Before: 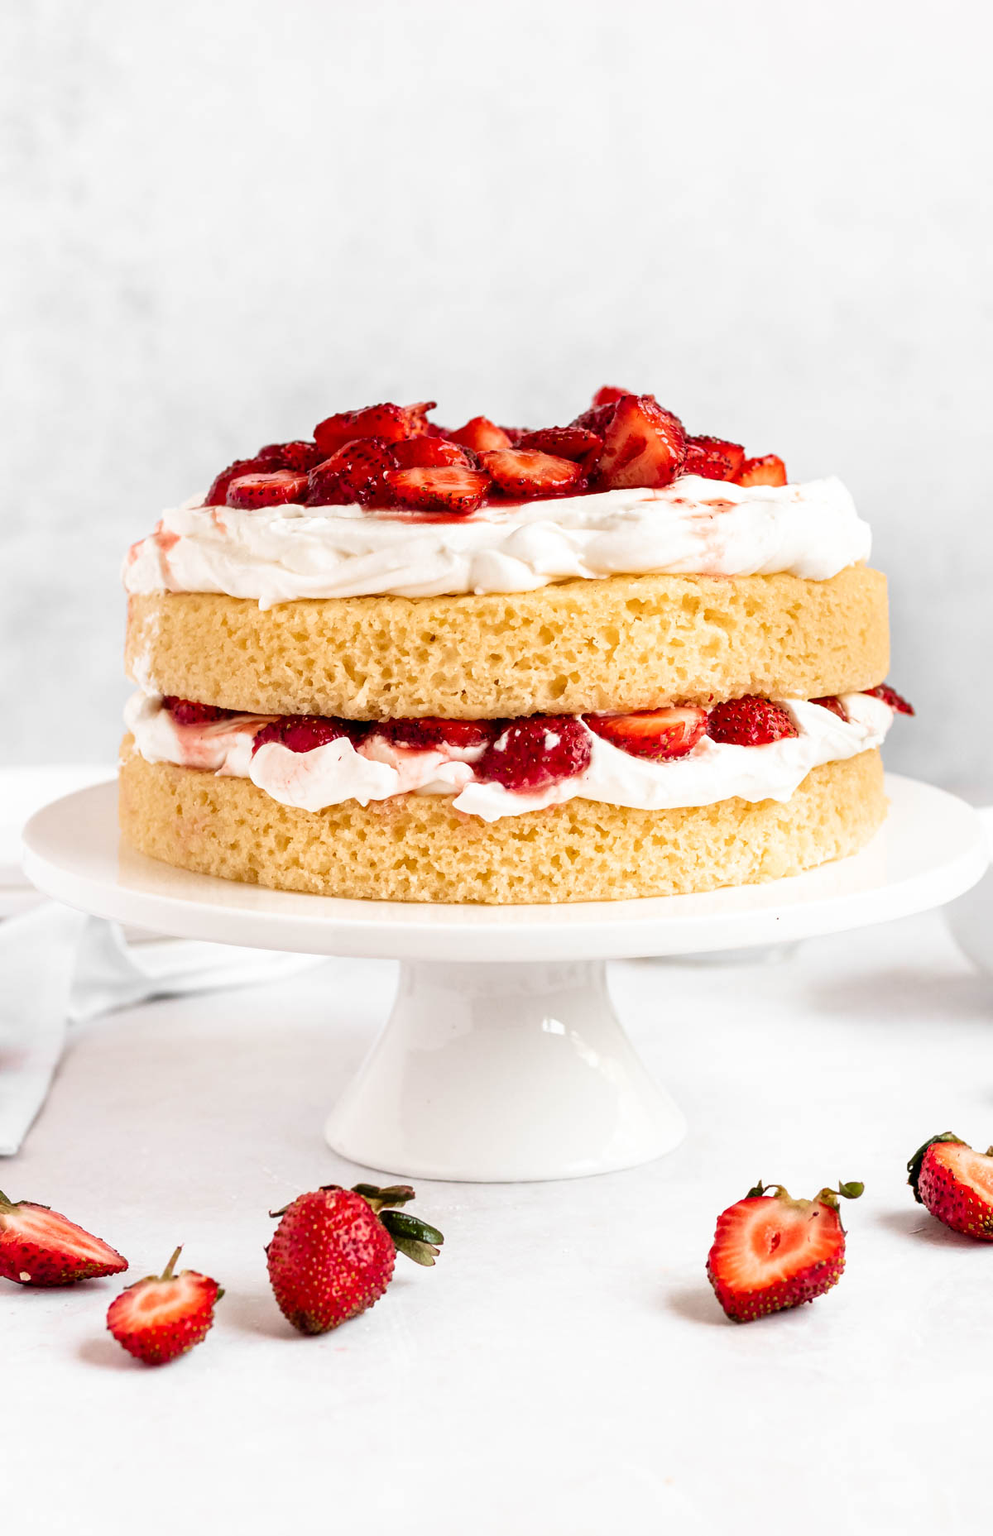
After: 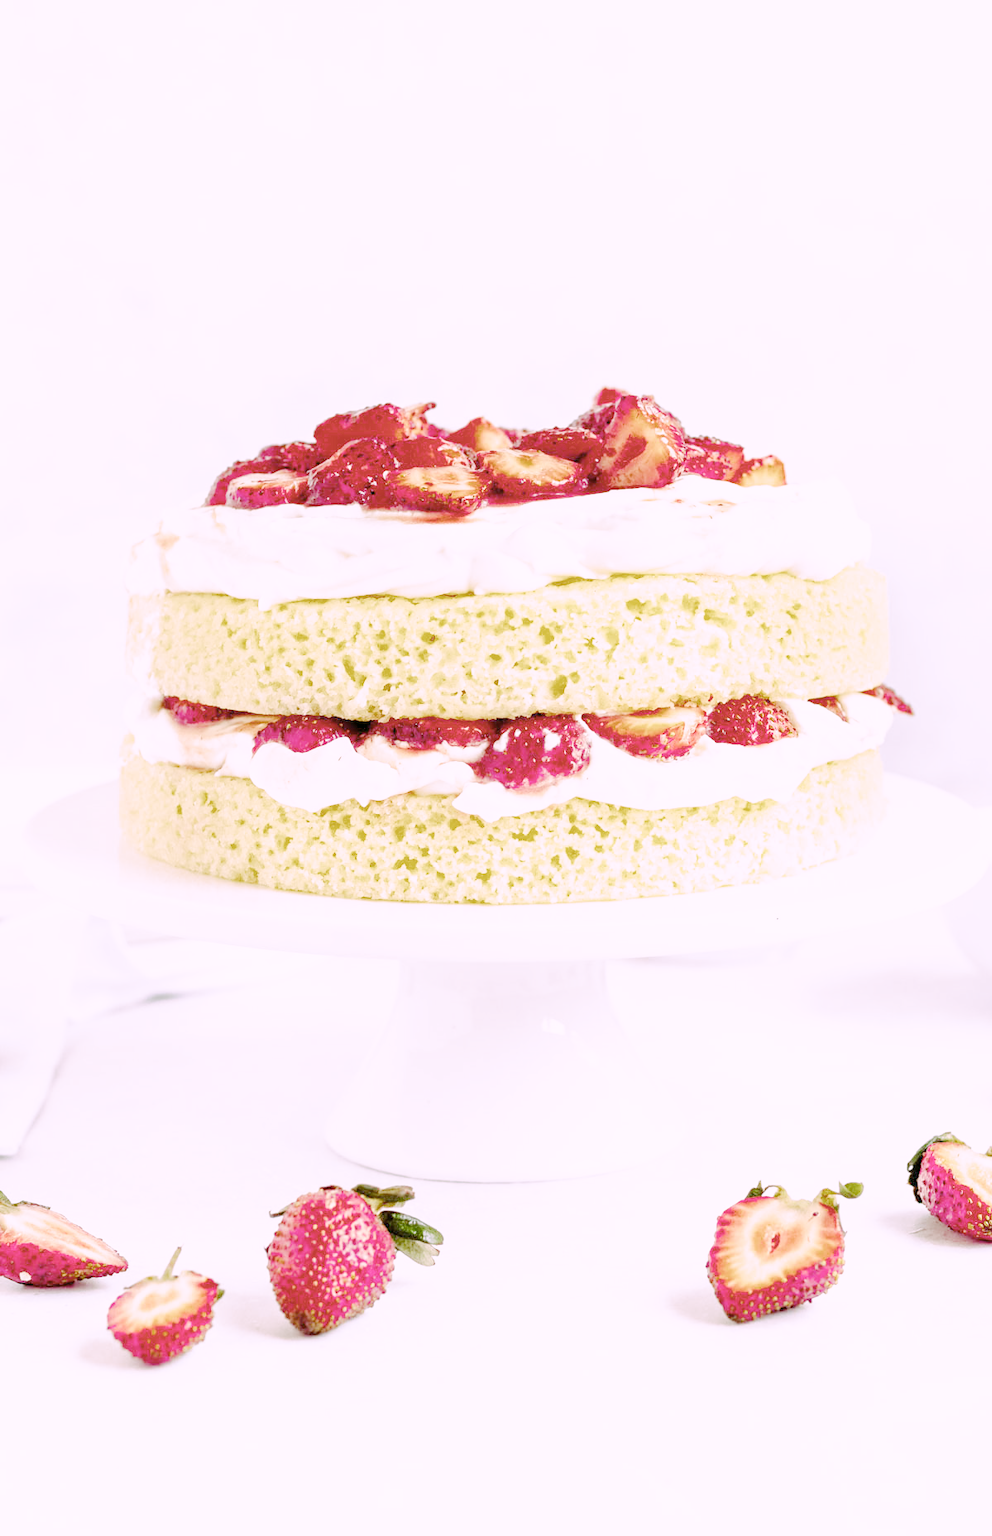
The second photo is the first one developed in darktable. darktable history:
tone curve: curves: ch0 [(0, 0) (0.003, 0.004) (0.011, 0.006) (0.025, 0.011) (0.044, 0.017) (0.069, 0.029) (0.1, 0.047) (0.136, 0.07) (0.177, 0.121) (0.224, 0.182) (0.277, 0.257) (0.335, 0.342) (0.399, 0.432) (0.468, 0.526) (0.543, 0.621) (0.623, 0.711) (0.709, 0.792) (0.801, 0.87) (0.898, 0.951) (1, 1)], preserve colors none
color look up table: target L [91.14, 82.67, 84.98, 84.88, 77.5, 45.69, 69.1, 68.68, 65.17, 38.47, 44.39, 42.09, 34.52, 5.992, 200.42, 84.86, 64.3, 62.23, 61.03, 61.71, 52, 37.24, 36.93, 23.33, 88.7, 83.92, 81.07, 79.38, 76.5, 73.86, 66.32, 63.17, 50.95, 55.53, 62.77, 53.21, 42.2, 35.73, 36.74, 31.77, 34.85, 15.02, 6.071, 79.96, 86.07, 75.65, 67.32, 48.74, 36.14], target a [9.482, -9.494, -3.875, -3.429, -46.06, -36.09, -36.33, -46.94, -10.93, -29.21, -35.3, -24.65, -20.81, -10.46, 0, 5.268, 10.62, 2.343, 47.11, 32.59, 49.27, 8.365, 34.72, 22.54, 5.124, 12.5, 25.52, 10.06, 36.31, -8.833, 59.38, 55.66, 11.38, 25.01, 10.65, 54.35, 38.95, 21.68, 4.862, 22.18, 43.58, 6.371, 0.046, -41.4, -10.86, -31.85, -35.11, -13.32, -1.069], target b [-16.36, 40.08, 9.623, 40.49, -6.634, 35.57, 36.21, 3.18, 14.58, 25.27, 31.55, 2.145, 29.35, 10.34, 0, 33.7, 48.58, 40.3, 24.37, 20.46, 18.27, 24.19, 24.09, 15.23, -20.81, -2.286, -24.98, -32.88, -33.87, -40.56, -44.37, -15.78, -22.24, -41.25, -53.02, -53.52, -13.6, -4.253, -31.68, -54.33, -73.66, -20.42, -2.436, -9.531, -19.92, -40.65, -17.41, -29.07, -0.177], num patches 49
